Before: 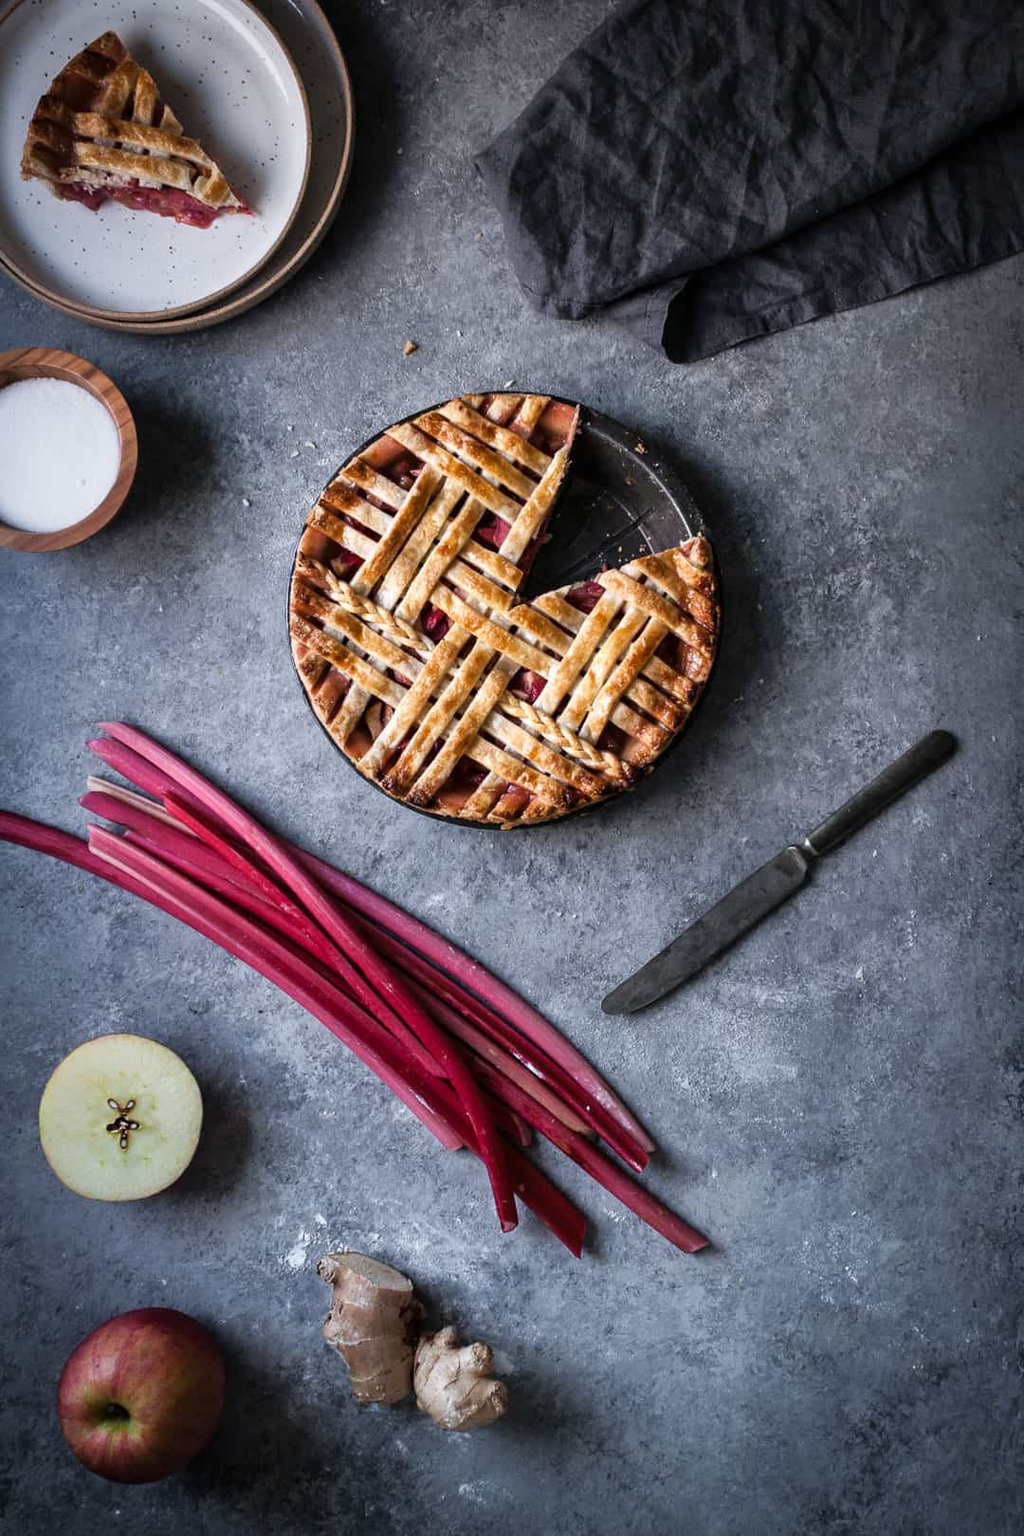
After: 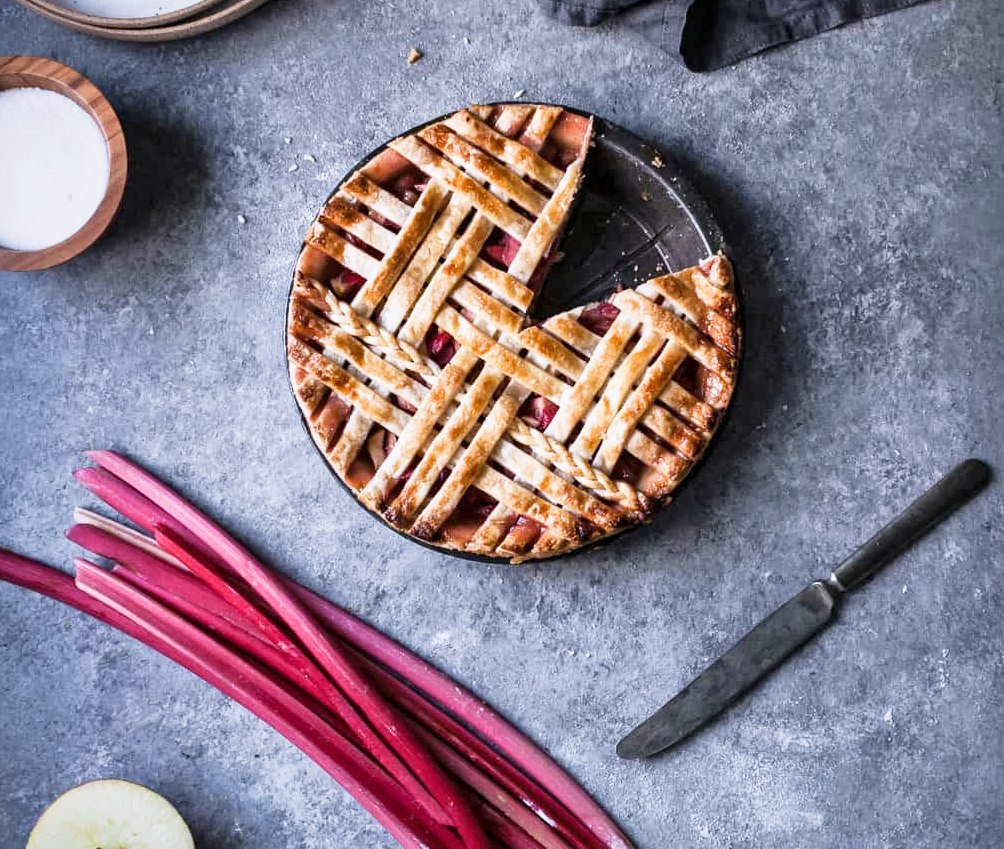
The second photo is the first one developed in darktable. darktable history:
local contrast: mode bilateral grid, contrast 28, coarseness 16, detail 115%, midtone range 0.2
sigmoid: contrast 1.22, skew 0.65
crop: left 1.744%, top 19.225%, right 5.069%, bottom 28.357%
exposure: exposure 0.648 EV, compensate highlight preservation false
white balance: red 0.984, blue 1.059
